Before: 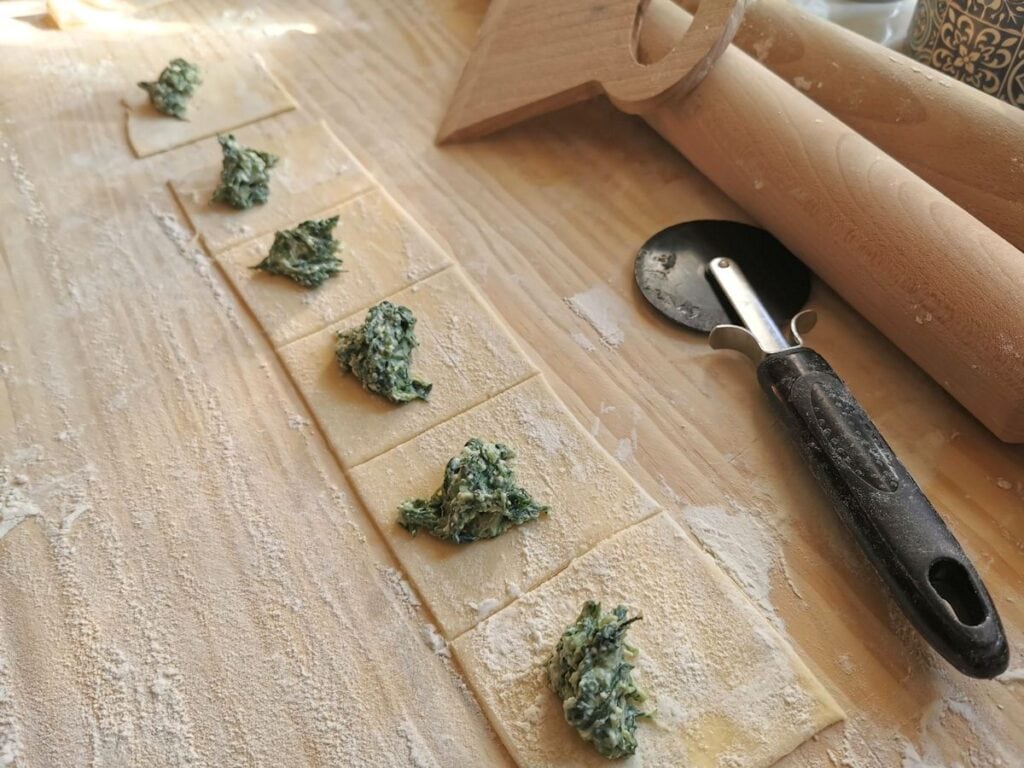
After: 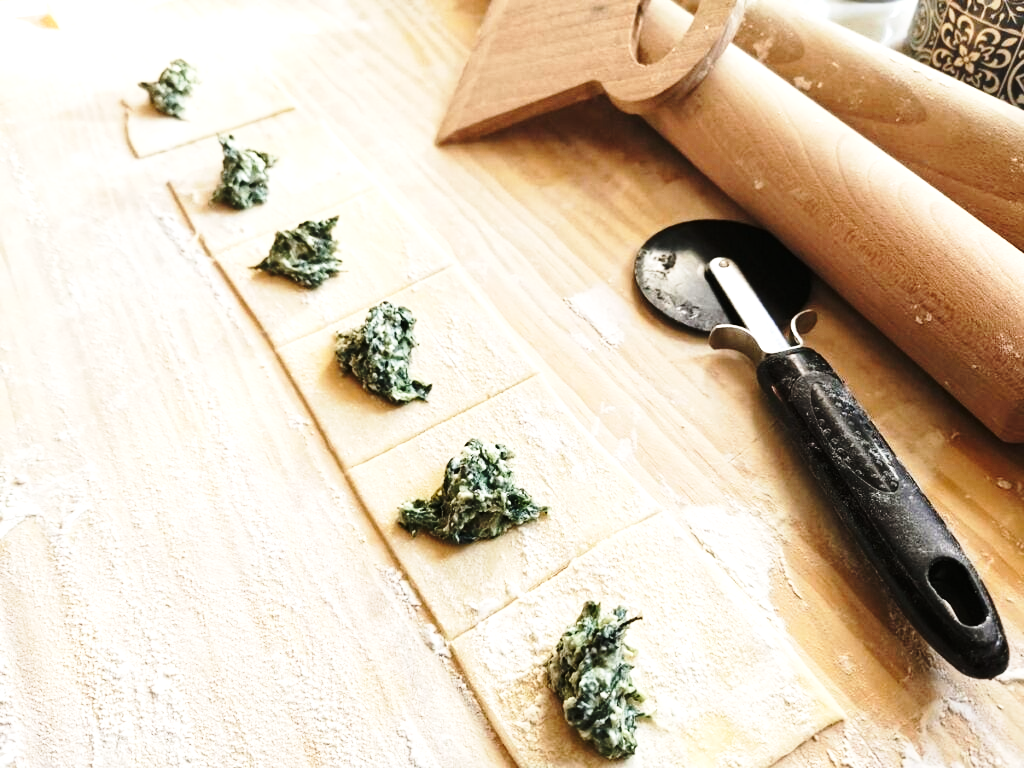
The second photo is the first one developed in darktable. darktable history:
base curve: curves: ch0 [(0, 0) (0.028, 0.03) (0.121, 0.232) (0.46, 0.748) (0.859, 0.968) (1, 1)], preserve colors none
tone equalizer: -8 EV -1.08 EV, -7 EV -1.01 EV, -6 EV -0.867 EV, -5 EV -0.578 EV, -3 EV 0.578 EV, -2 EV 0.867 EV, -1 EV 1.01 EV, +0 EV 1.08 EV, edges refinement/feathering 500, mask exposure compensation -1.57 EV, preserve details no
